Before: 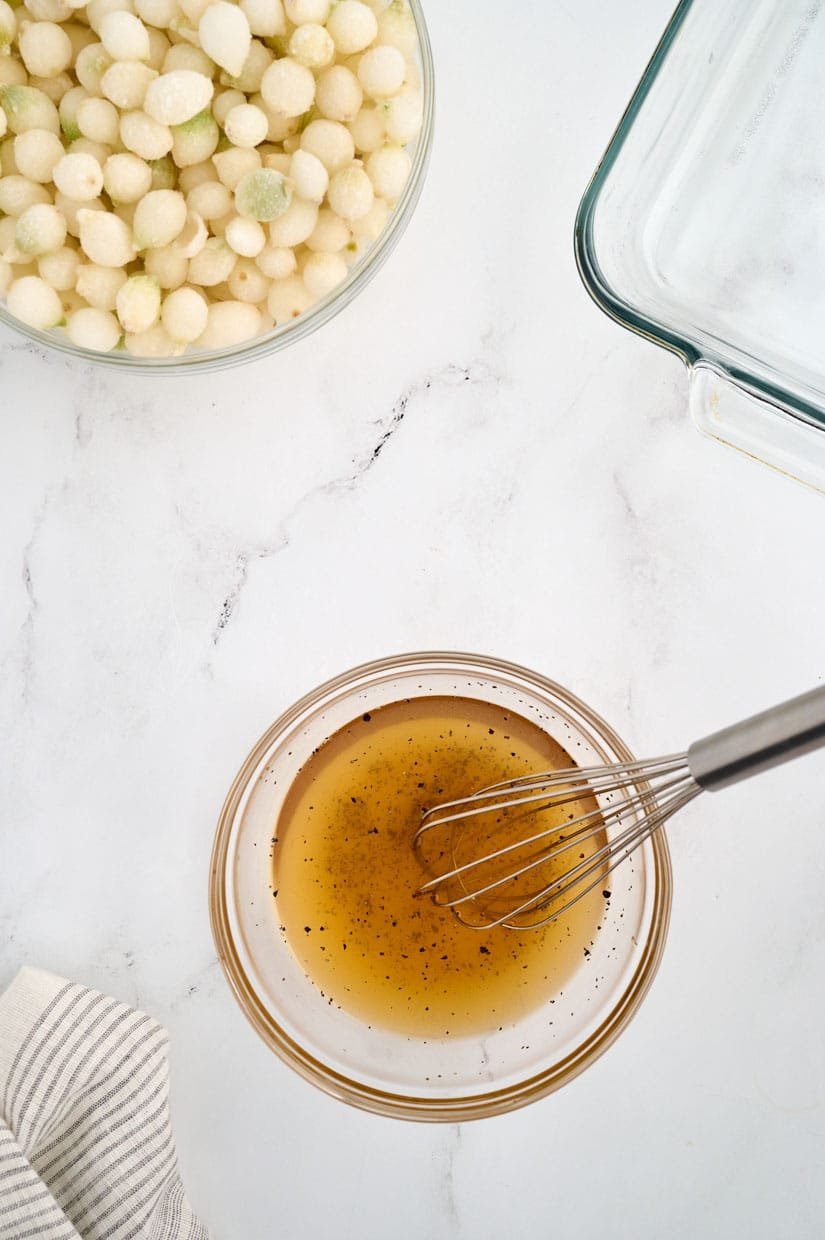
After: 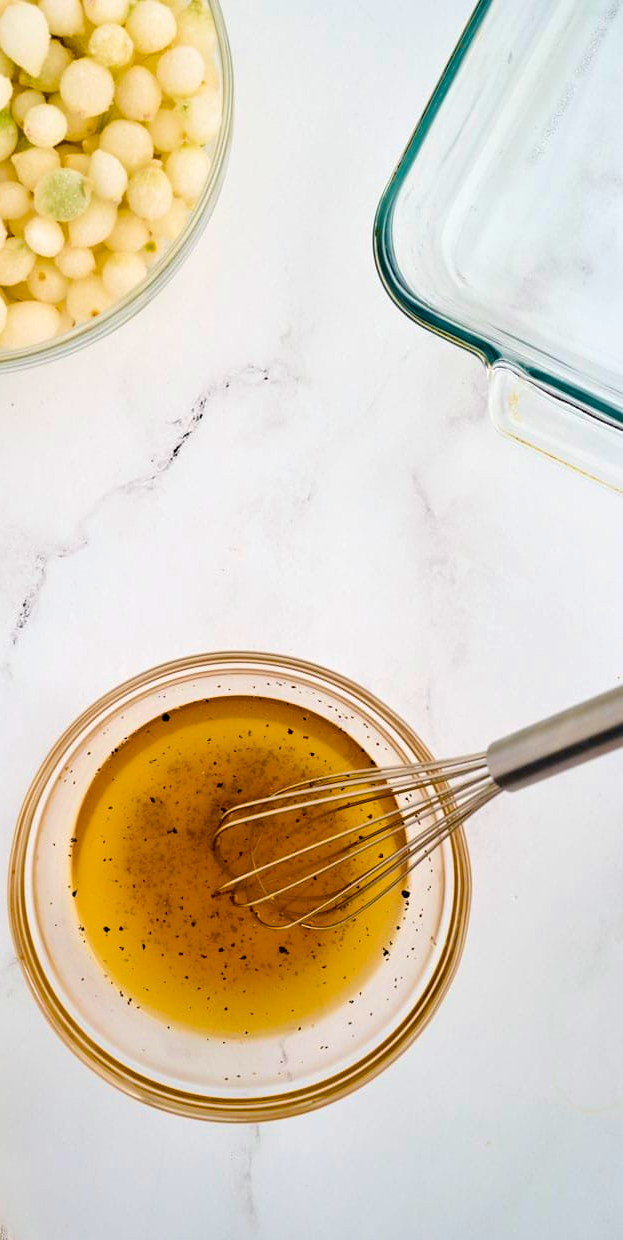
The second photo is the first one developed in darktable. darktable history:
crop and rotate: left 24.477%
color balance rgb: shadows lift › chroma 1.015%, shadows lift › hue 242.13°, linear chroma grading › global chroma 0.729%, perceptual saturation grading › global saturation 37.308%, perceptual saturation grading › shadows 35.059%, global vibrance 14.526%
exposure: black level correction 0.007, compensate highlight preservation false
velvia: on, module defaults
